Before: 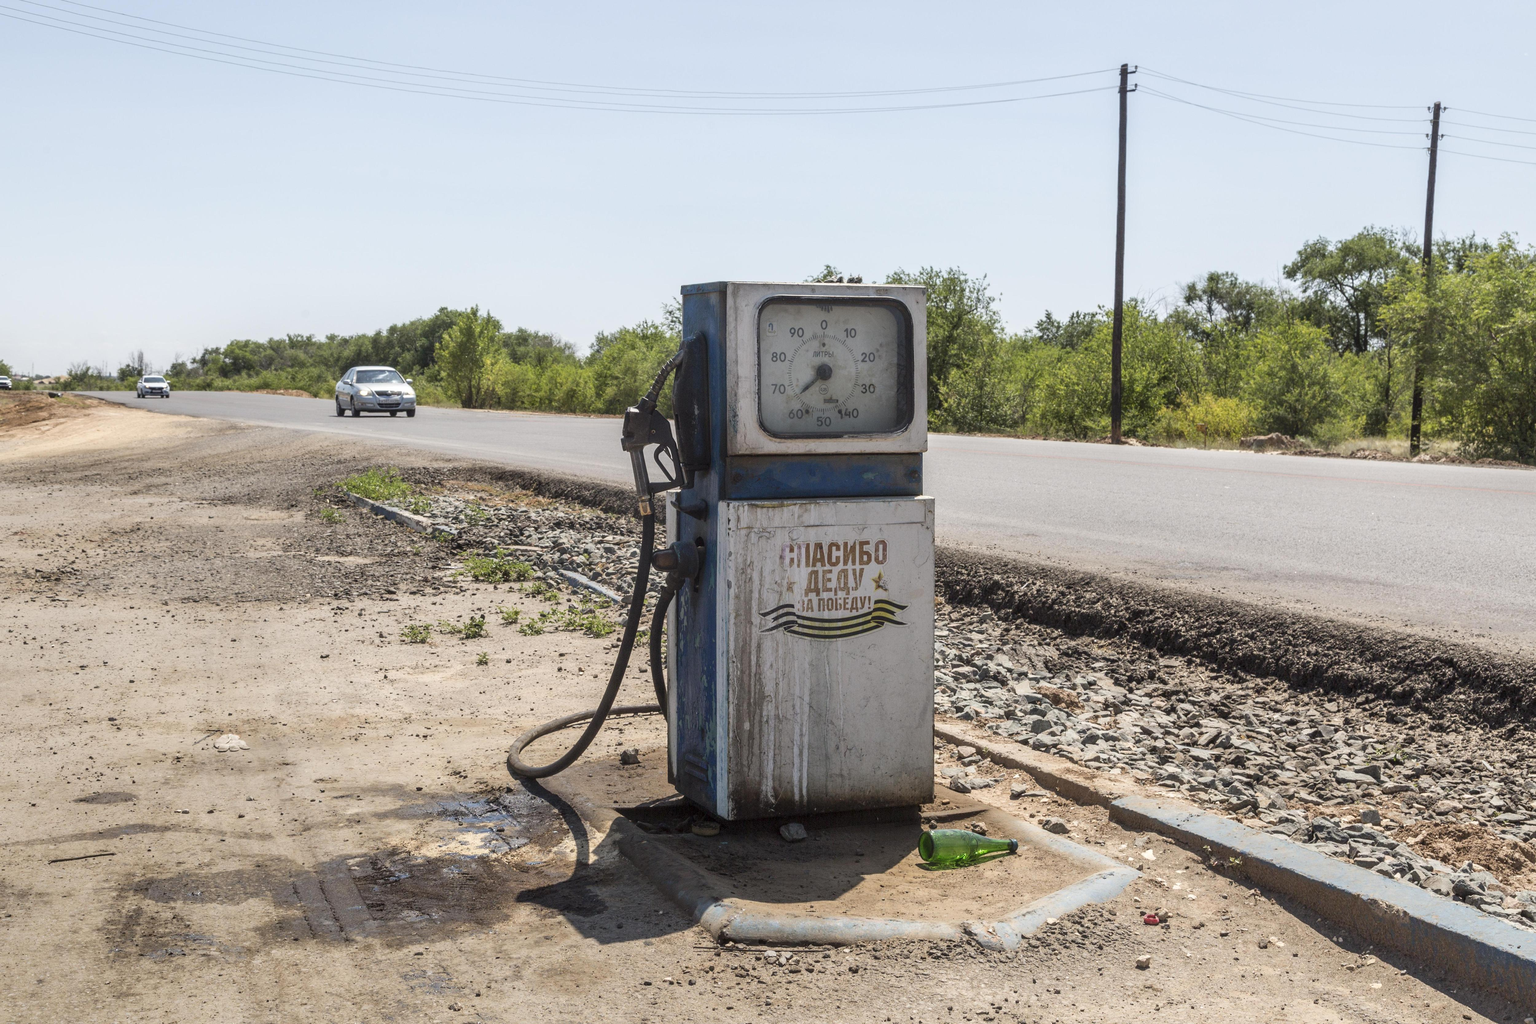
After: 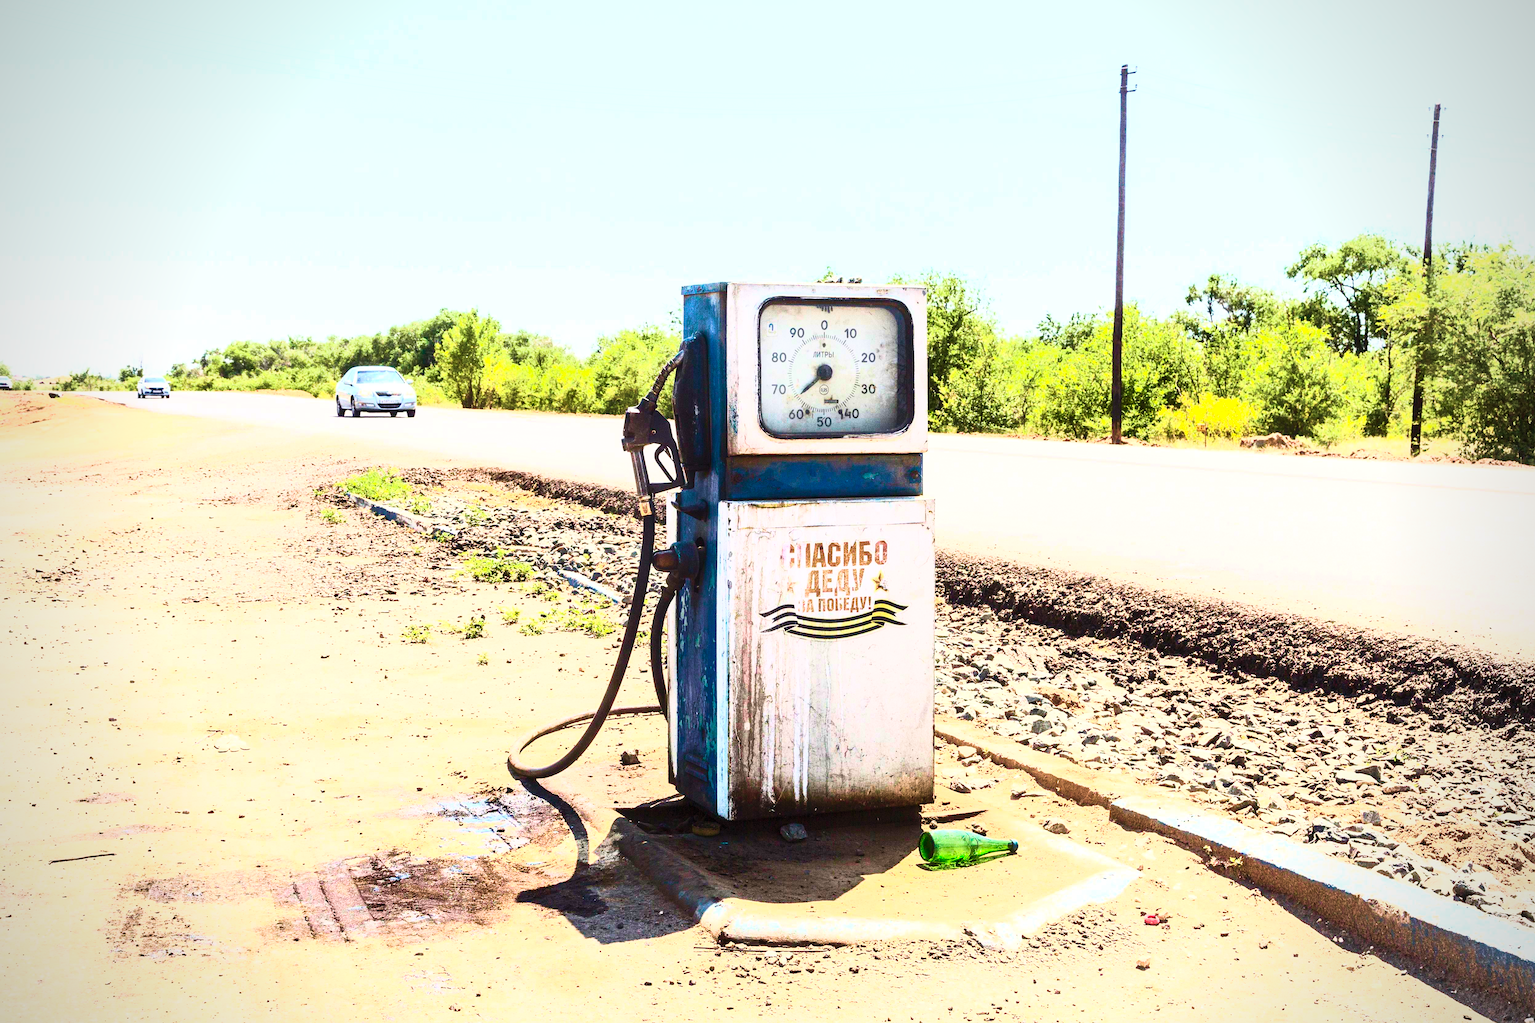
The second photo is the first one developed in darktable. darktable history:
vignetting: on, module defaults
tone equalizer: -8 EV -0.784 EV, -7 EV -0.691 EV, -6 EV -0.606 EV, -5 EV -0.423 EV, -3 EV 0.387 EV, -2 EV 0.6 EV, -1 EV 0.698 EV, +0 EV 0.764 EV
exposure: exposure 0.128 EV, compensate highlight preservation false
velvia: strength 74.94%
contrast brightness saturation: contrast 0.812, brightness 0.583, saturation 0.583
